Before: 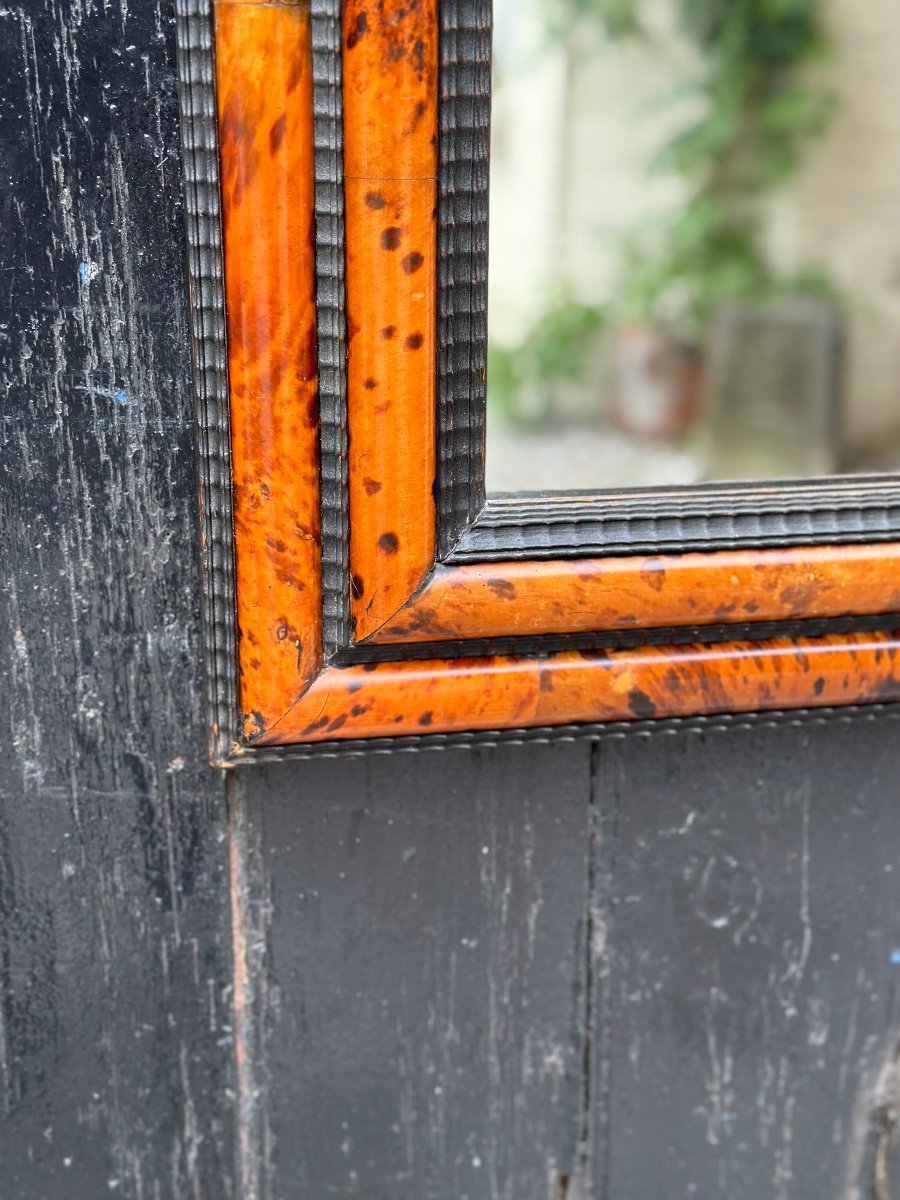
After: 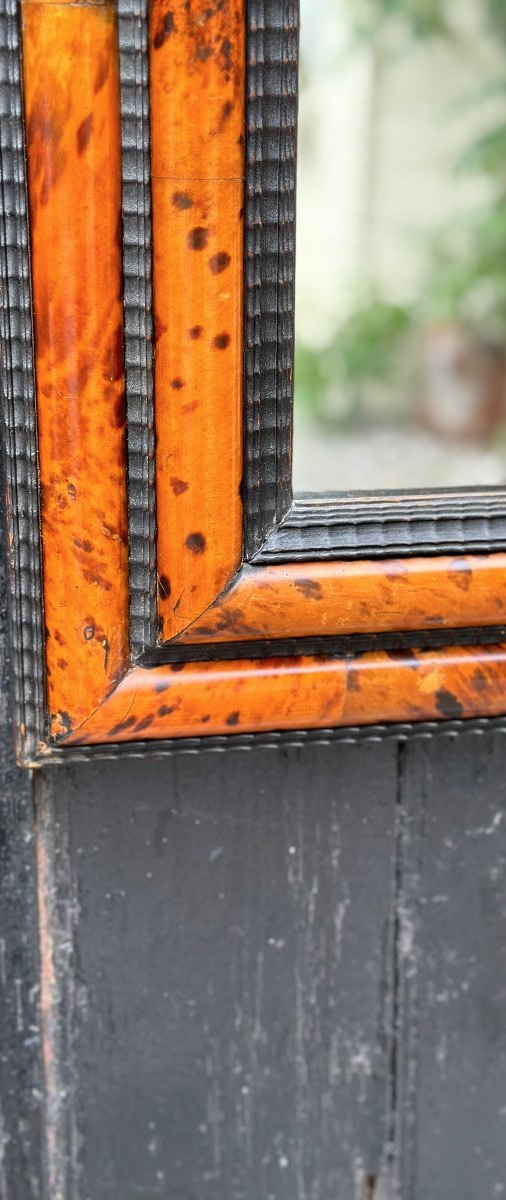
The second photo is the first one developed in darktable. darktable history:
color correction: saturation 0.98
color balance rgb: on, module defaults
crop: left 21.496%, right 22.254%
